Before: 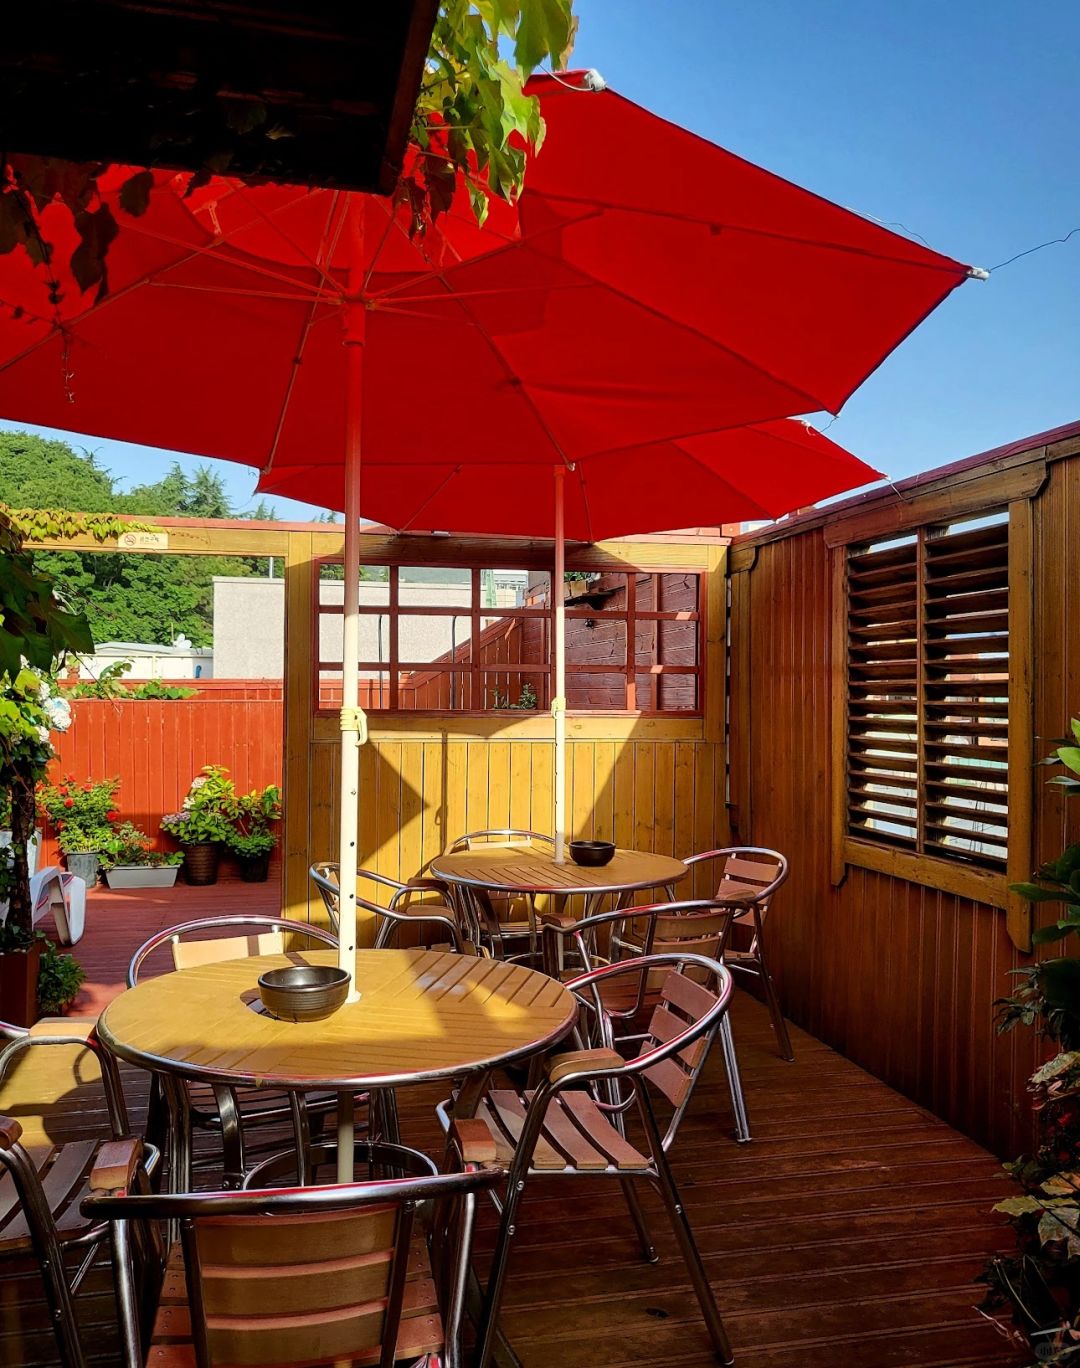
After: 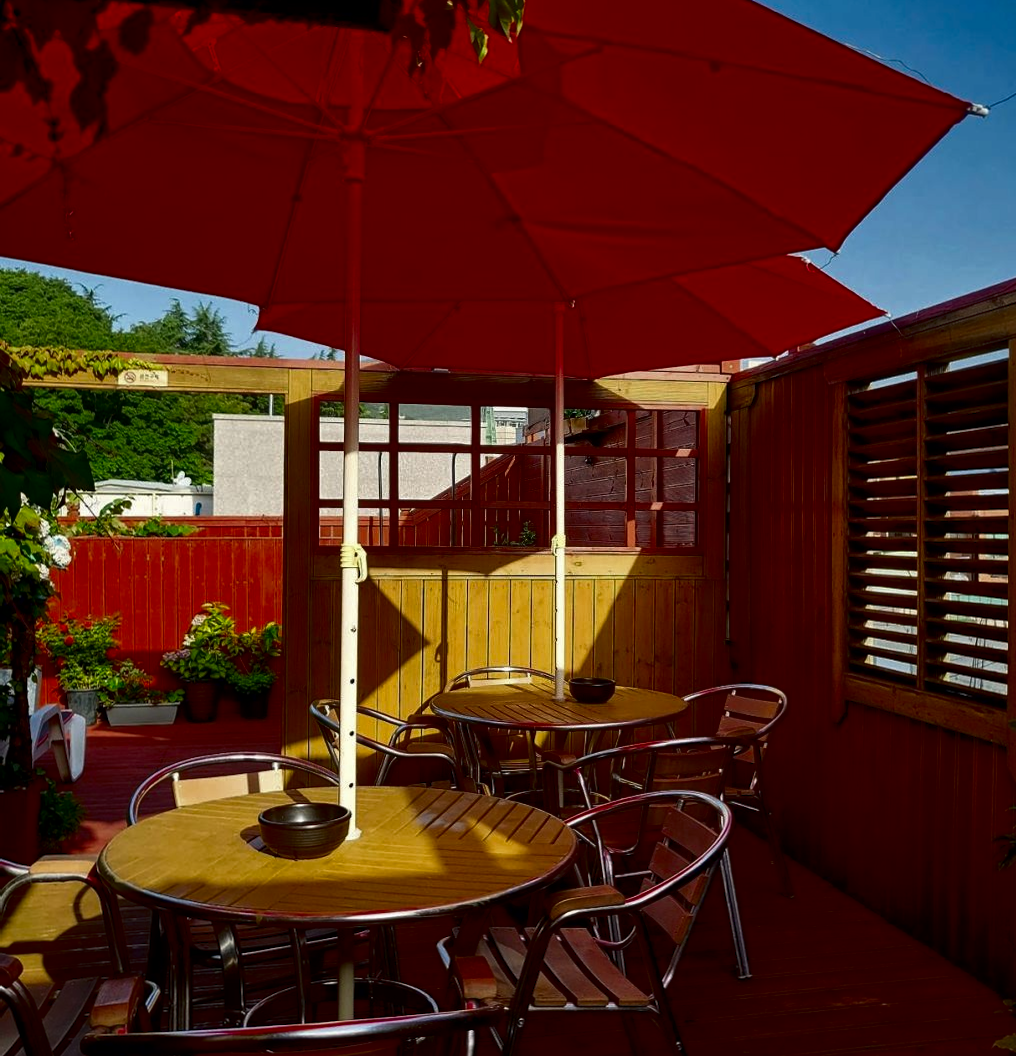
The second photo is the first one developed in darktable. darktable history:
crop and rotate: angle 0.059°, top 11.933%, right 5.751%, bottom 10.766%
contrast brightness saturation: brightness -0.528
